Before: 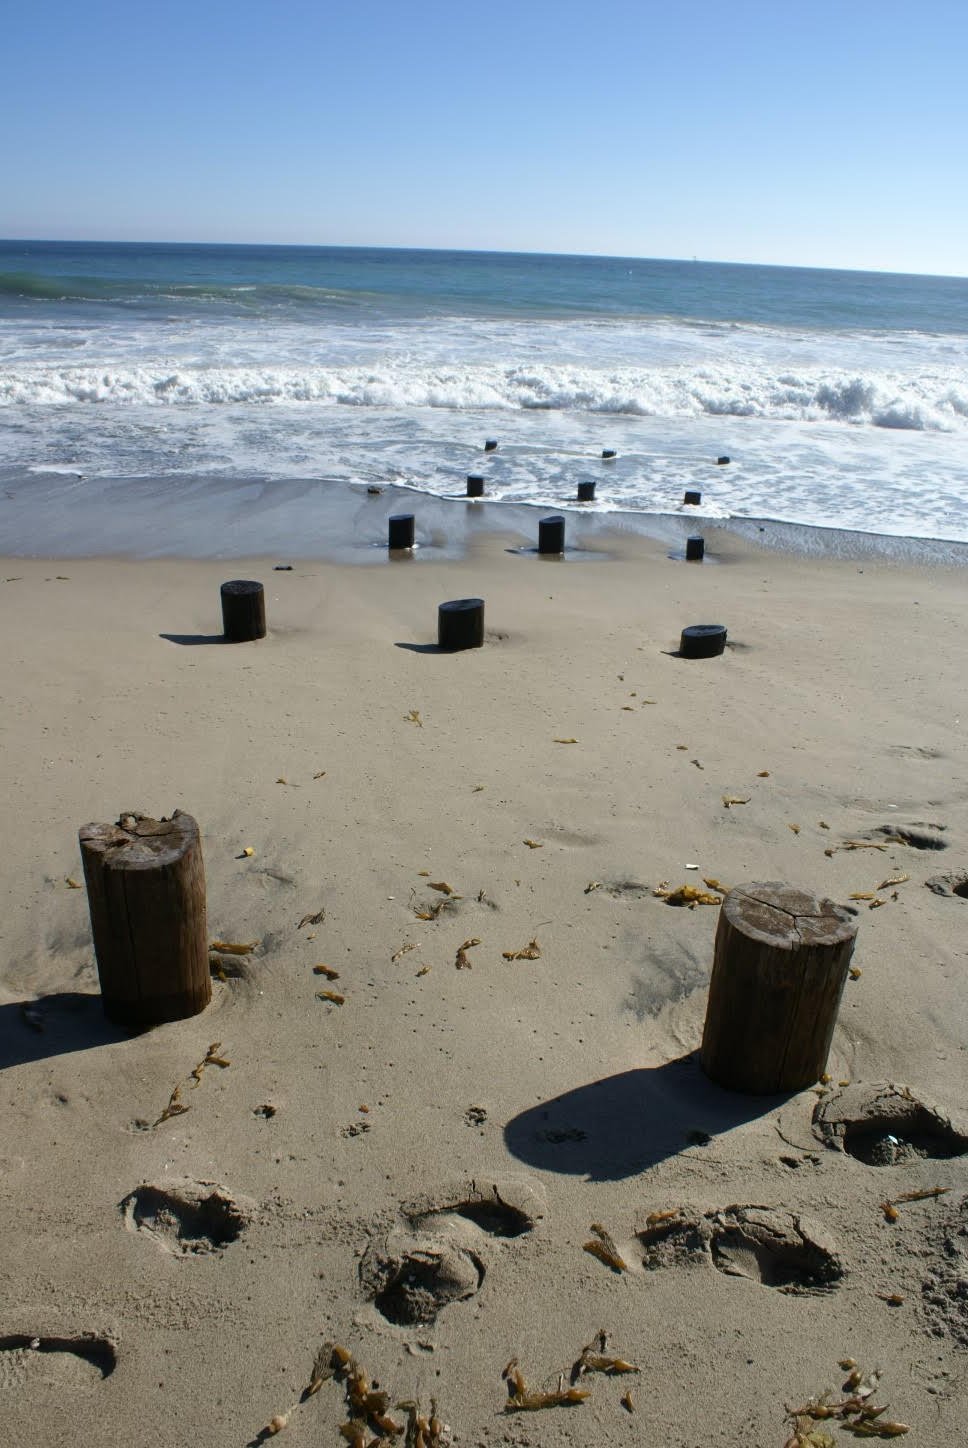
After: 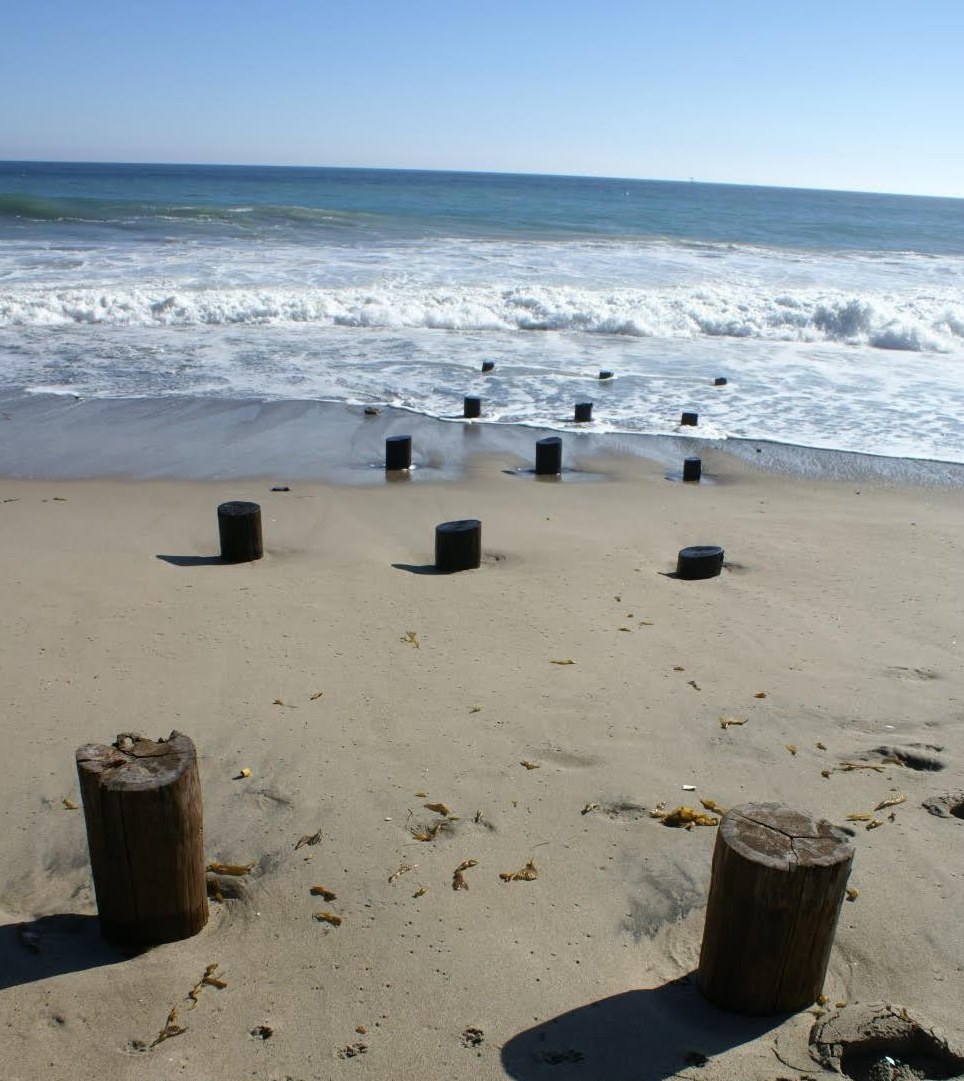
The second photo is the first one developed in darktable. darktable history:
crop: left 0.407%, top 5.52%, bottom 19.814%
